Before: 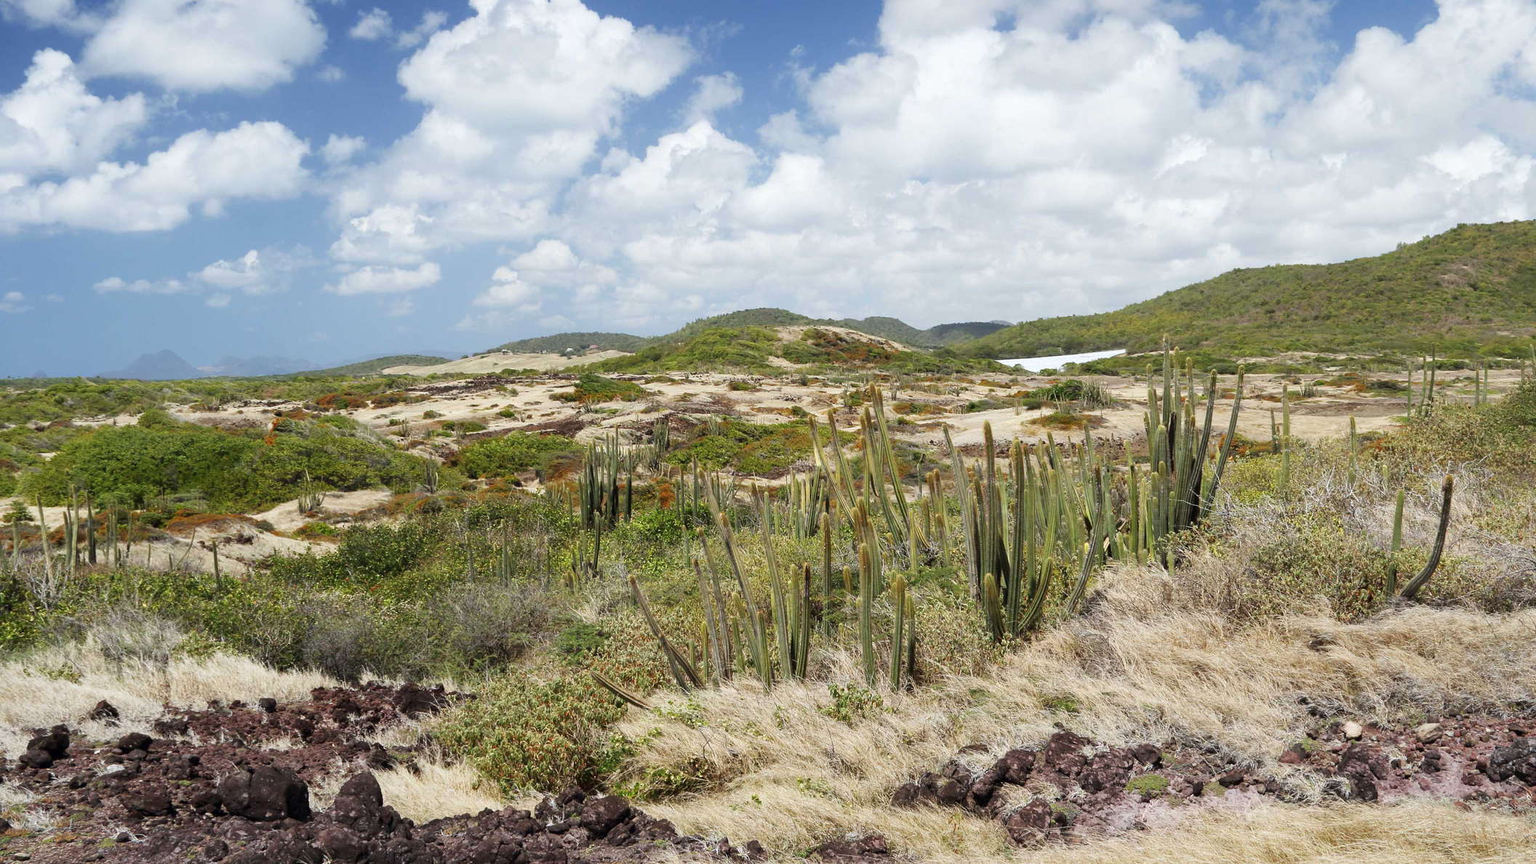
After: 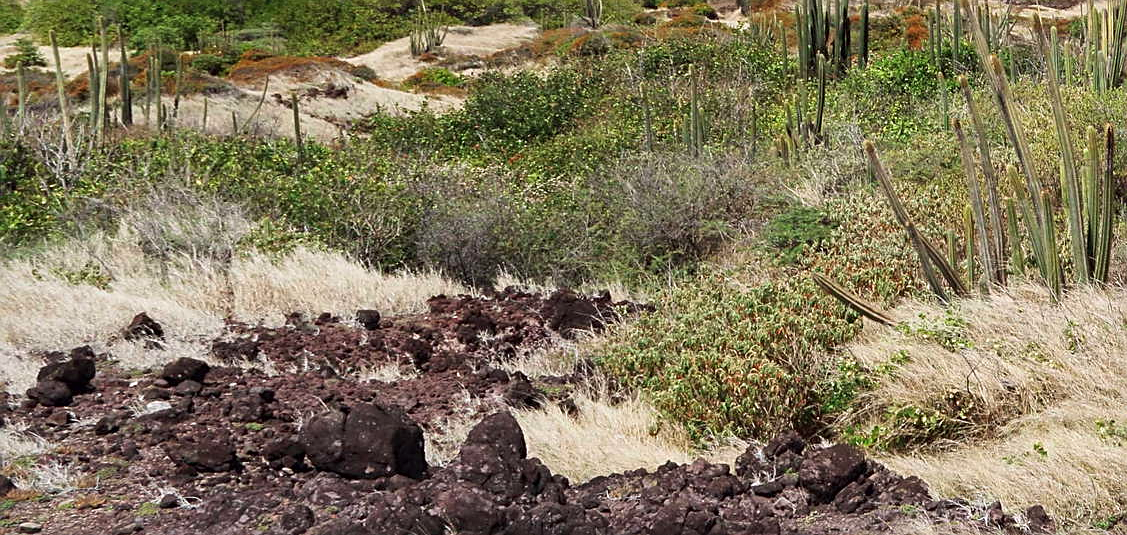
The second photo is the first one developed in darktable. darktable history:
tone curve: curves: ch0 [(0, 0) (0.253, 0.237) (1, 1)]; ch1 [(0, 0) (0.411, 0.385) (0.502, 0.506) (0.557, 0.565) (0.66, 0.683) (1, 1)]; ch2 [(0, 0) (0.394, 0.413) (0.5, 0.5) (1, 1)], color space Lab, independent channels, preserve colors none
sharpen: on, module defaults
crop and rotate: top 54.778%, right 46.61%, bottom 0.159%
contrast brightness saturation: contrast 0.05, brightness 0.06, saturation 0.01
shadows and highlights: radius 337.17, shadows 29.01, soften with gaussian
